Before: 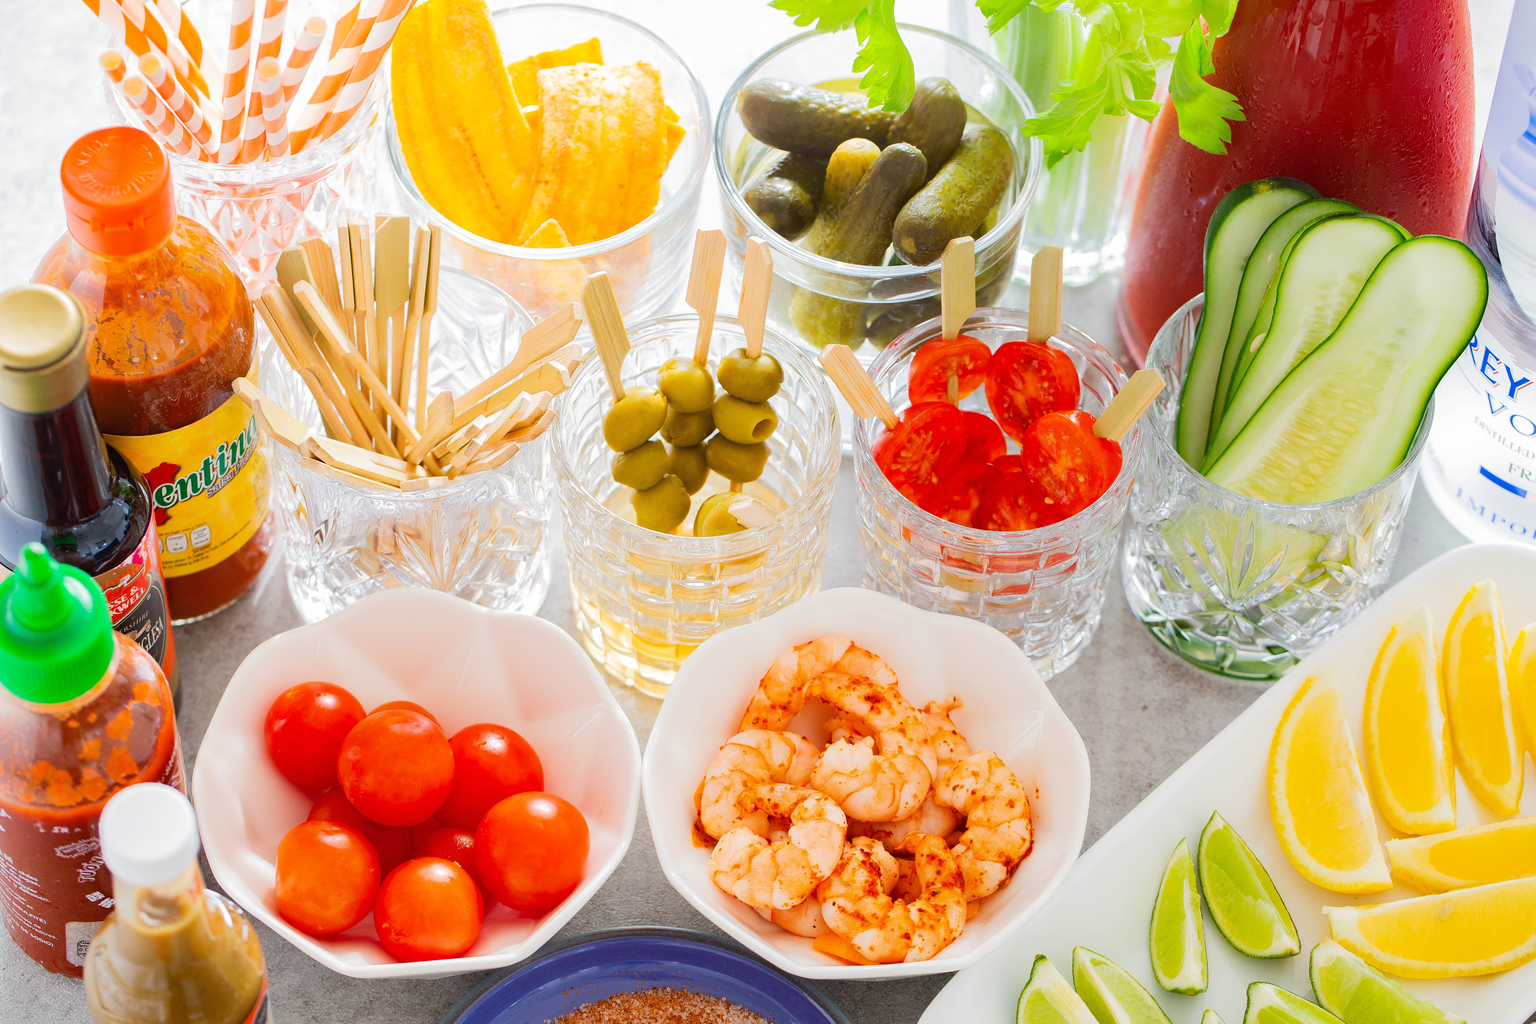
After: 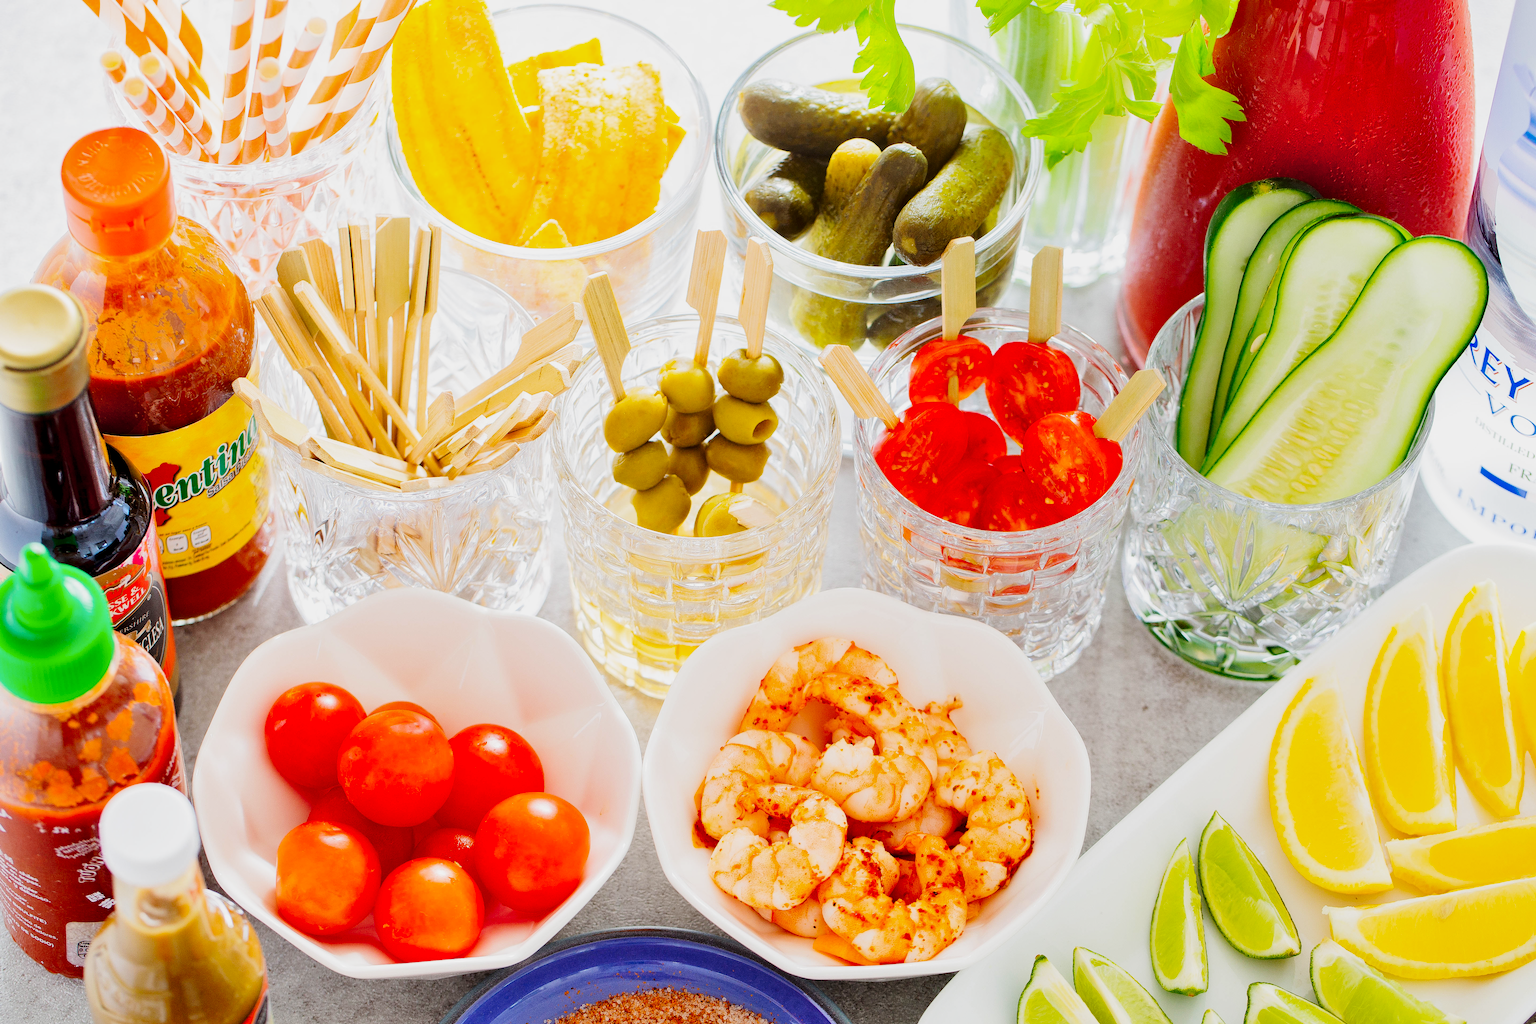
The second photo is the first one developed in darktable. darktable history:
exposure: black level correction 0.009, exposure -0.637 EV, compensate highlight preservation false
shadows and highlights: shadows 75, highlights -25, soften with gaussian
base curve: curves: ch0 [(0, 0) (0.028, 0.03) (0.121, 0.232) (0.46, 0.748) (0.859, 0.968) (1, 1)], preserve colors none
